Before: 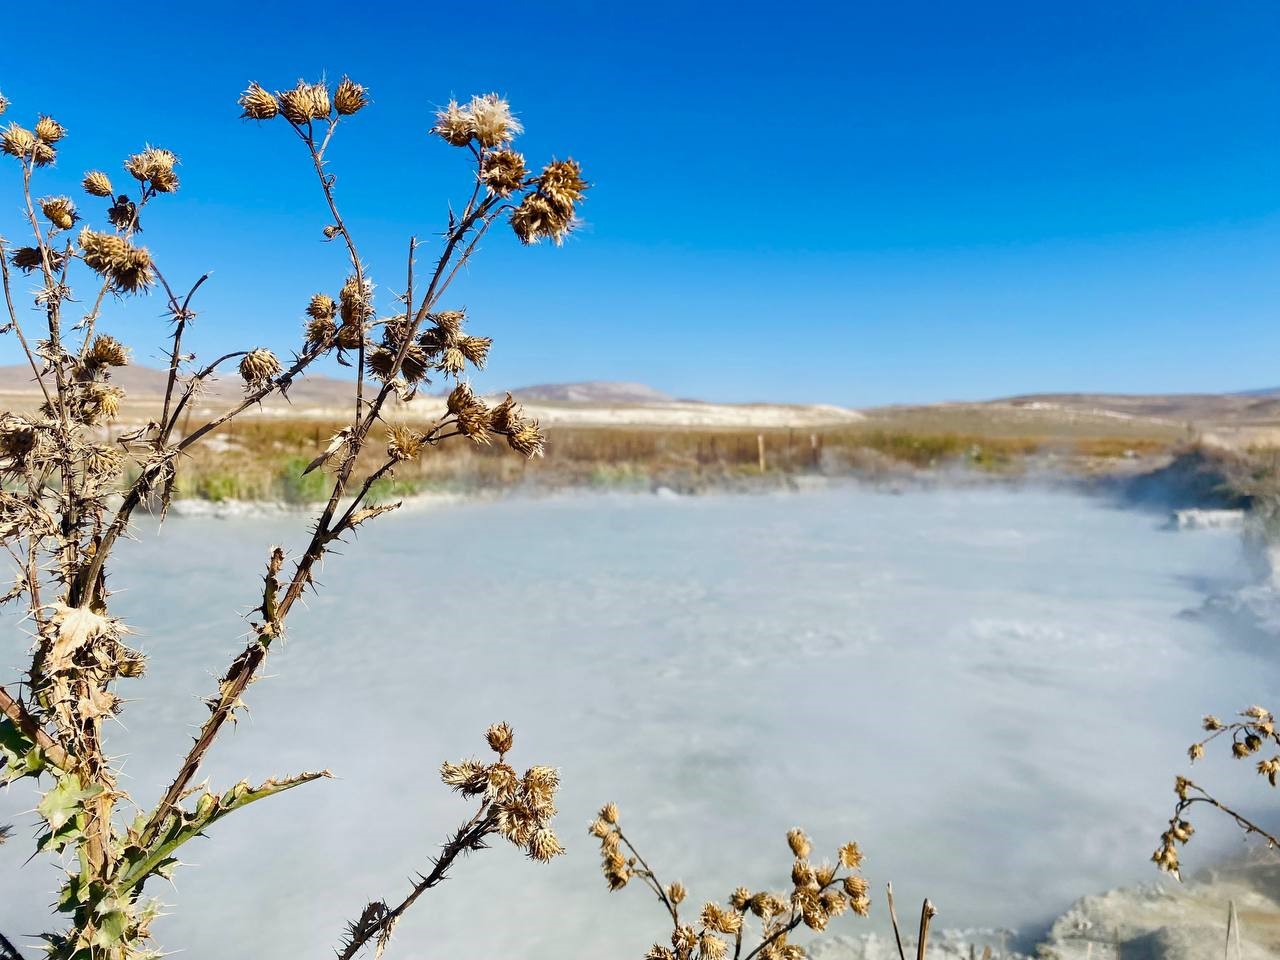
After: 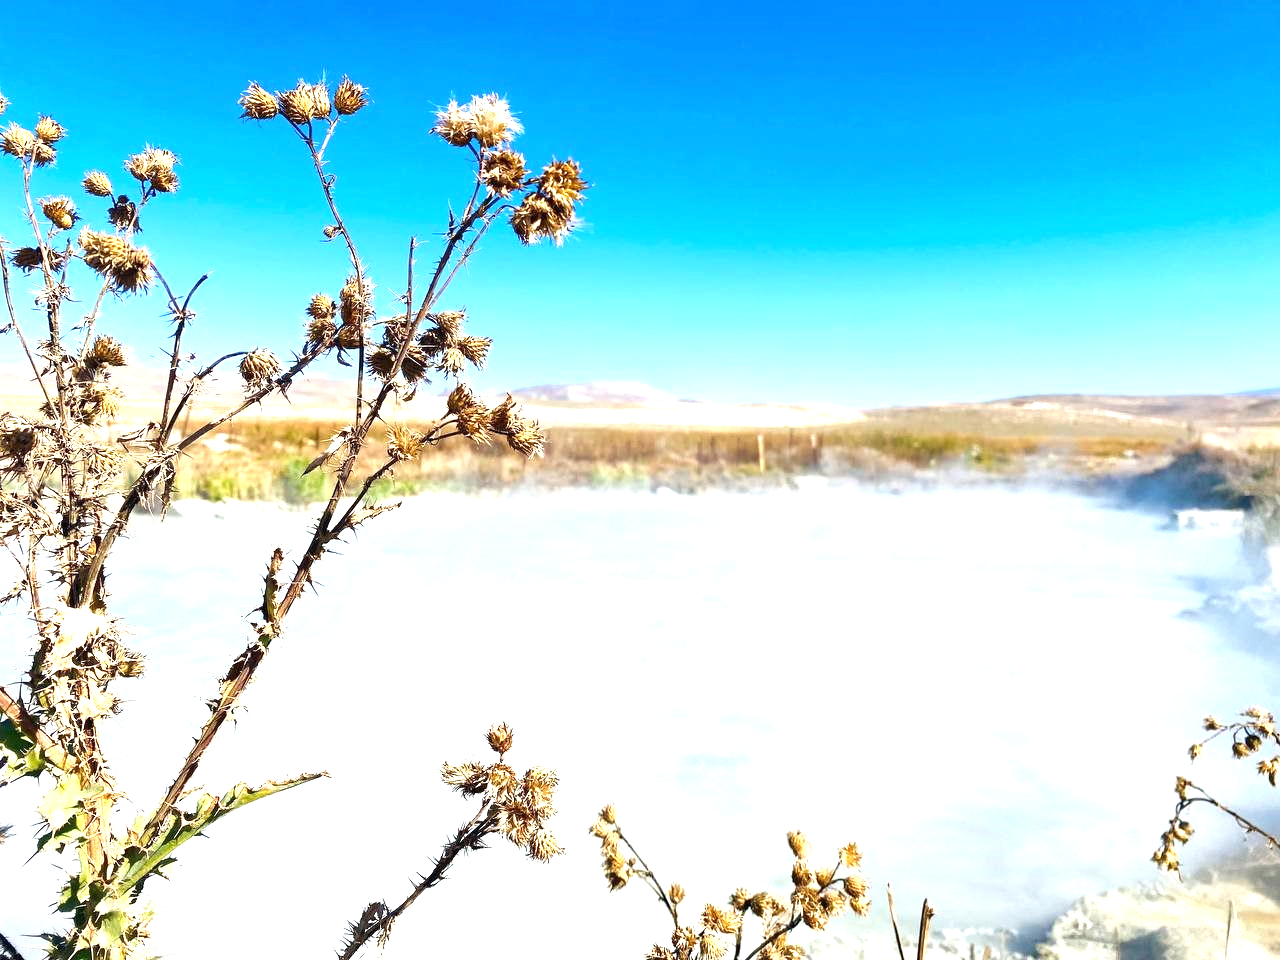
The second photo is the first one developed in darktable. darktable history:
exposure: black level correction 0, exposure 1.186 EV, compensate highlight preservation false
